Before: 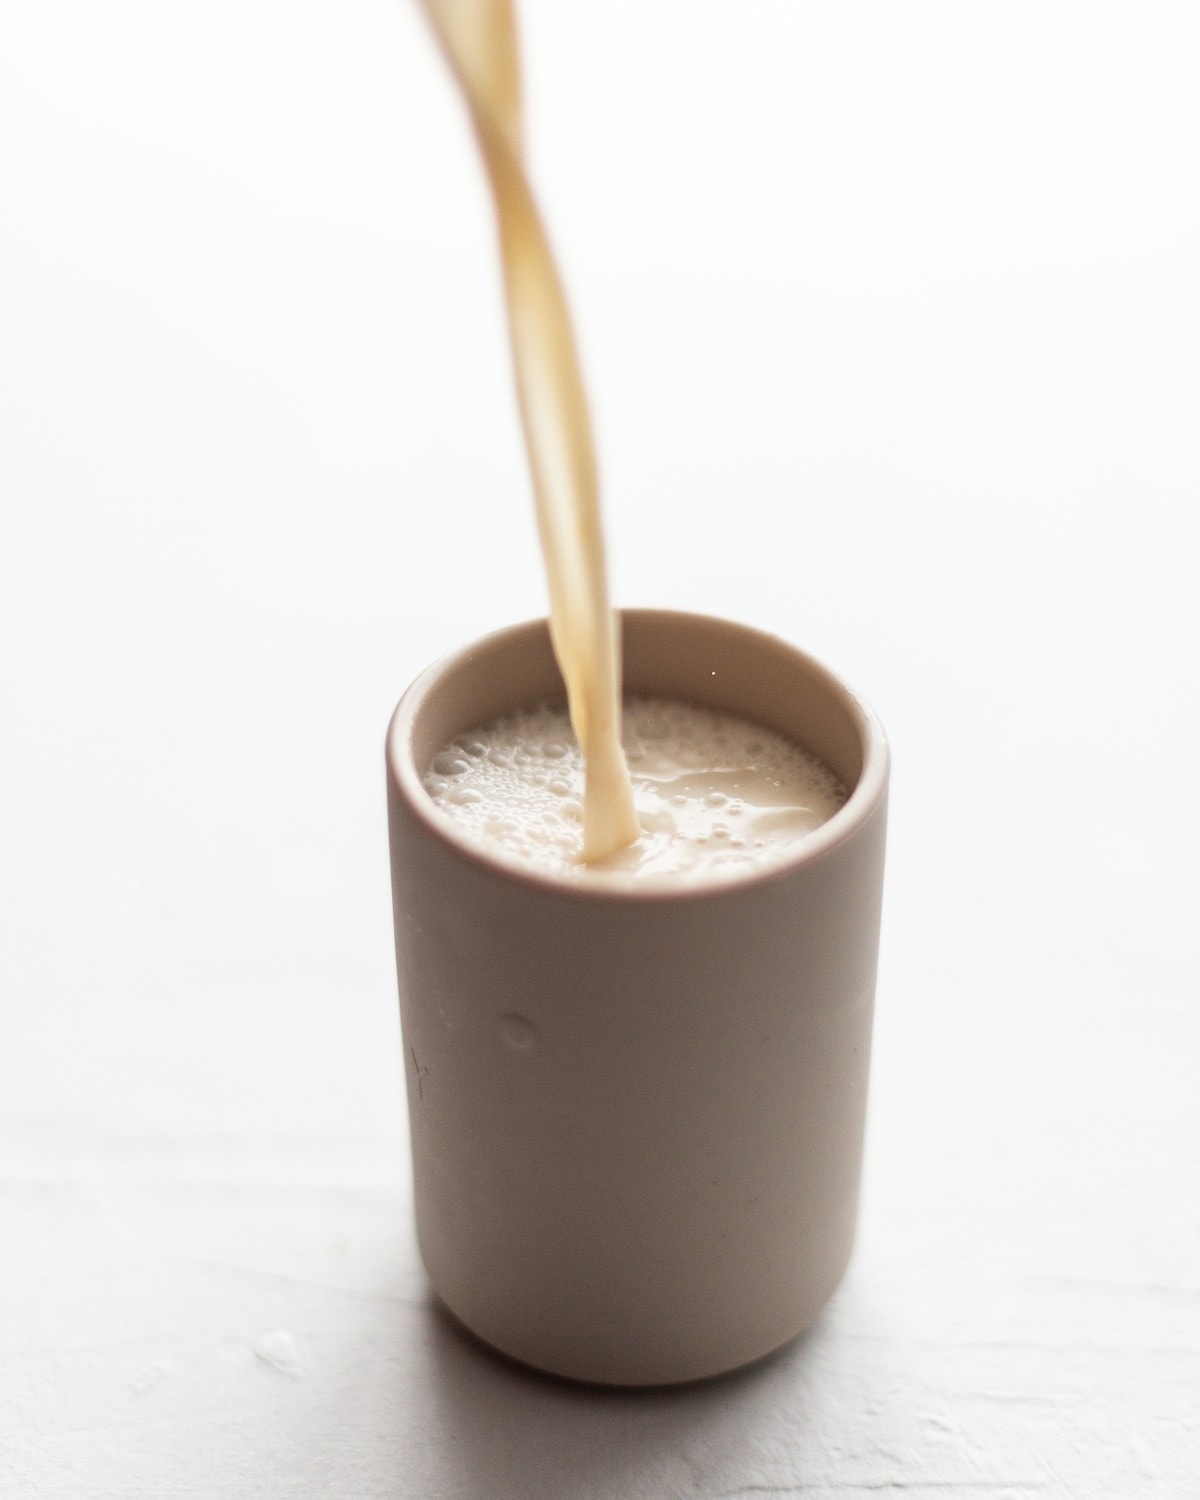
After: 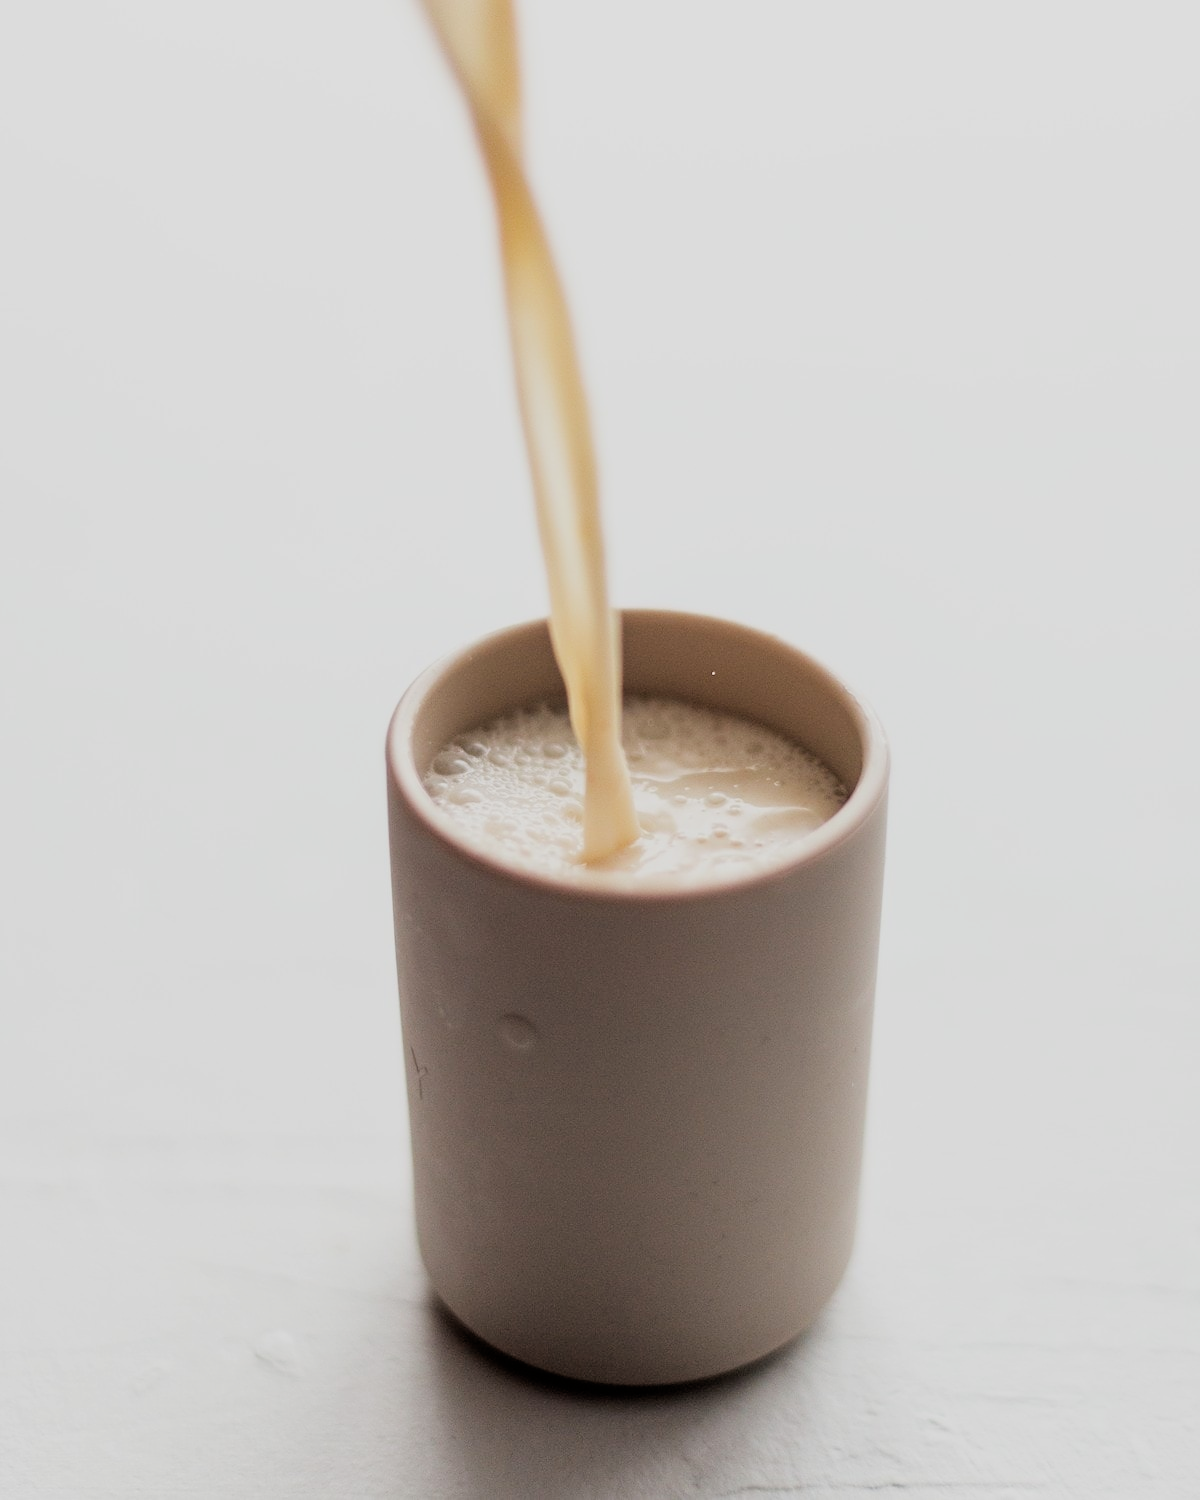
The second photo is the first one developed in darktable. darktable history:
contrast brightness saturation: saturation 0.1
sharpen: amount 0.214
filmic rgb: black relative exposure -5.14 EV, white relative exposure 3.97 EV, hardness 2.9, contrast 1.095
